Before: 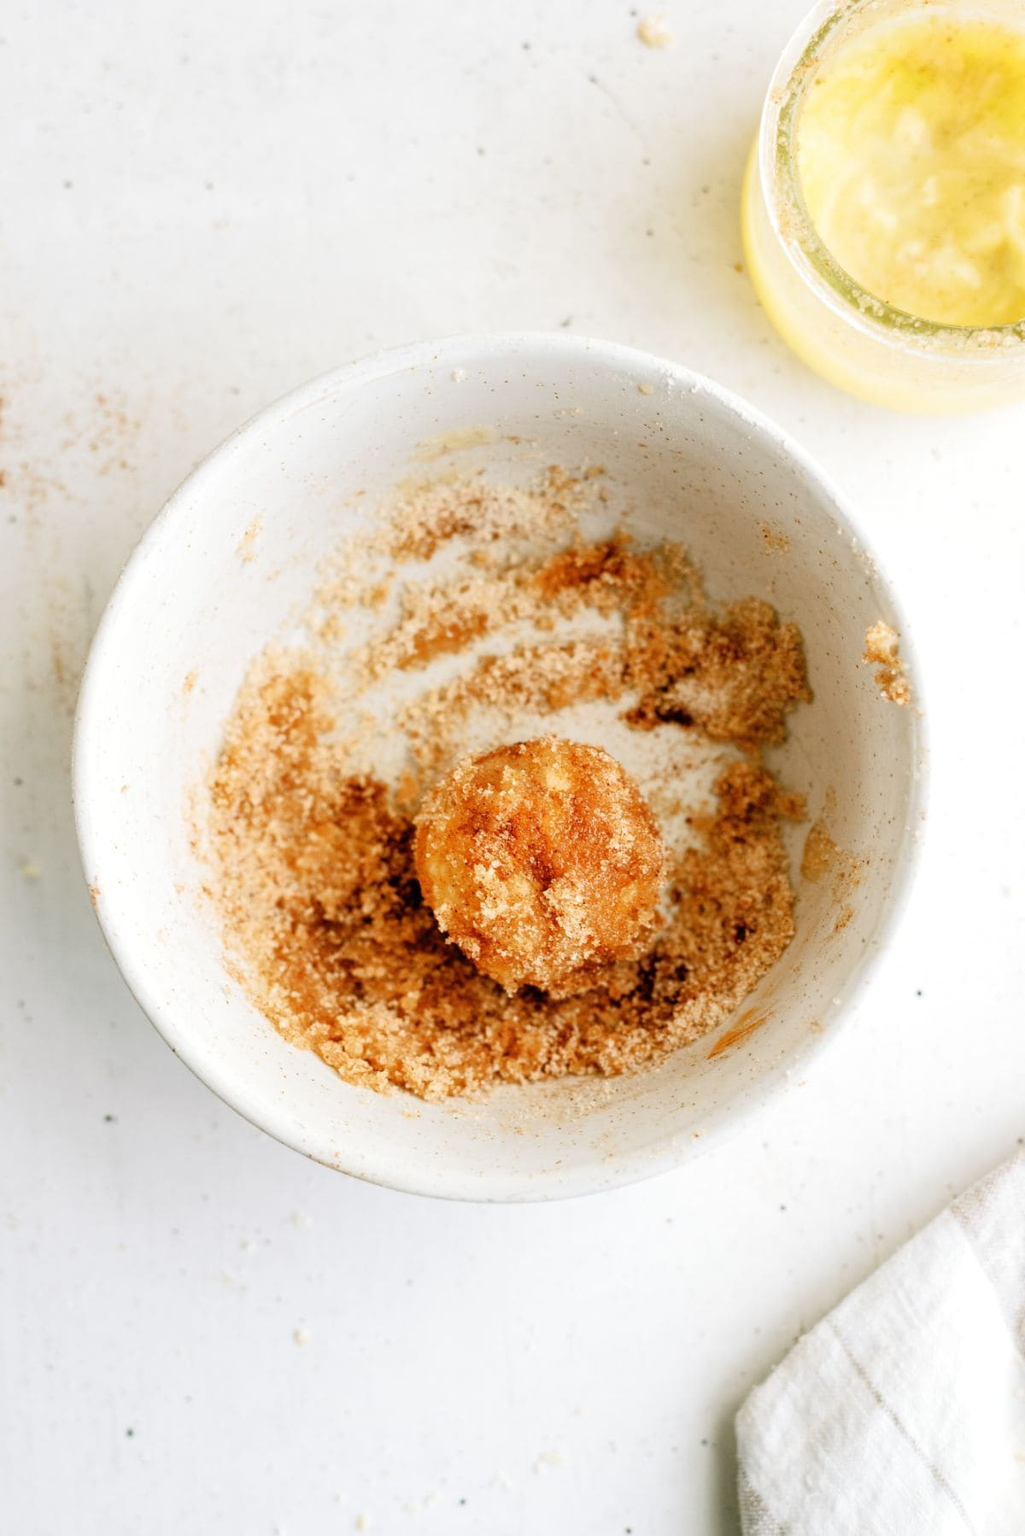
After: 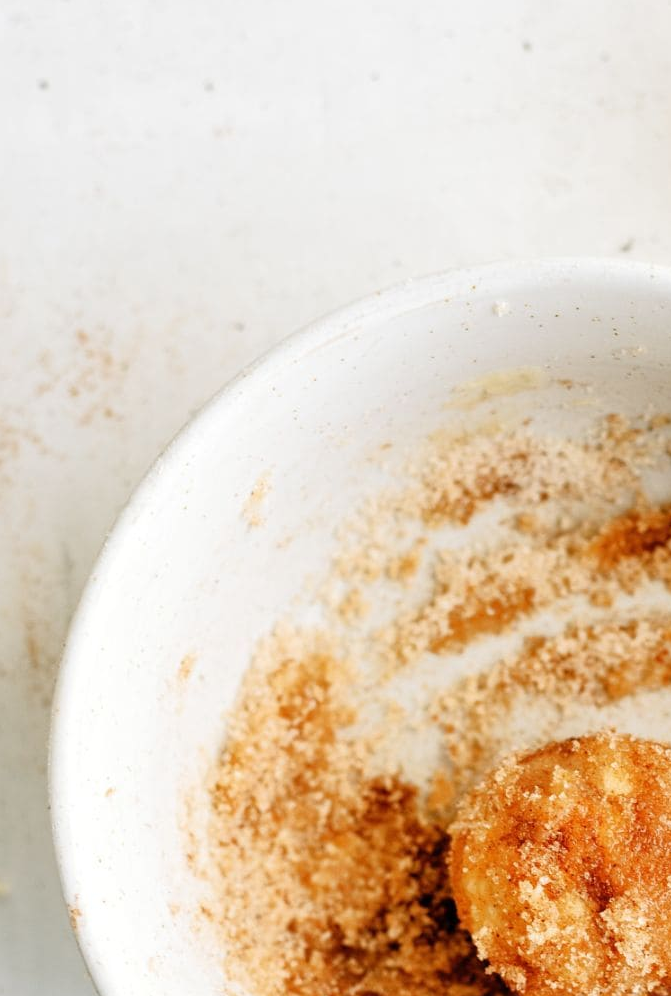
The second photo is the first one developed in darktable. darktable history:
crop and rotate: left 3.023%, top 7.394%, right 41.027%, bottom 37.169%
